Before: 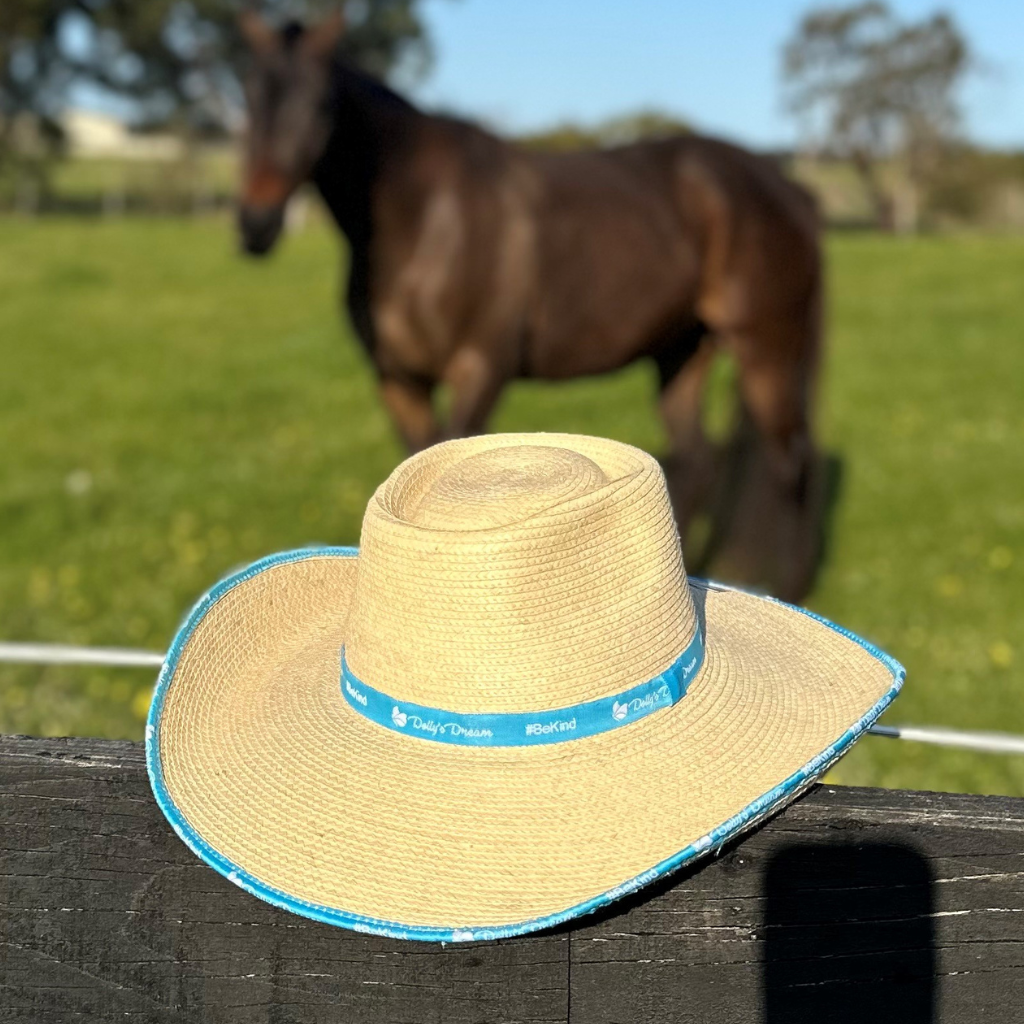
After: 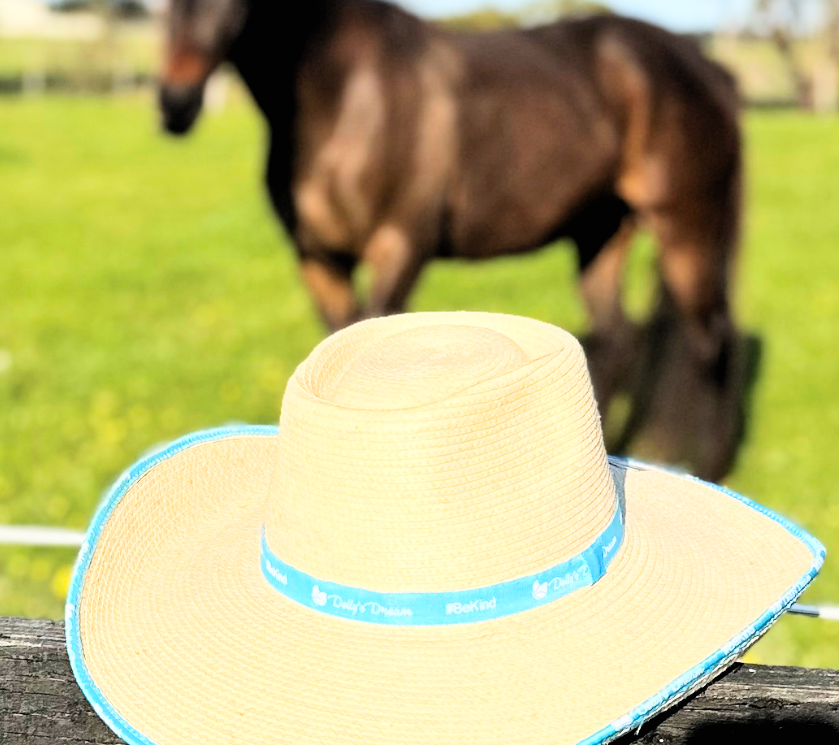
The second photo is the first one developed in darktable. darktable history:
contrast brightness saturation: contrast 0.2, brightness 0.16, saturation 0.22
exposure: black level correction 0, exposure 1 EV, compensate exposure bias true, compensate highlight preservation false
crop: left 7.856%, top 11.836%, right 10.12%, bottom 15.387%
filmic rgb: black relative exposure -5 EV, hardness 2.88, contrast 1.2, highlights saturation mix -30%
